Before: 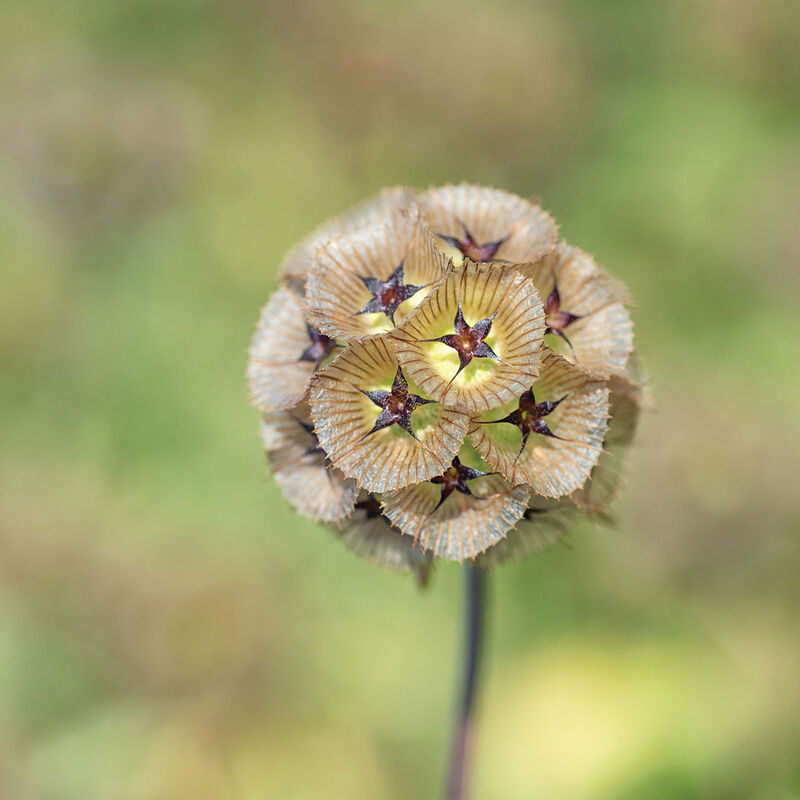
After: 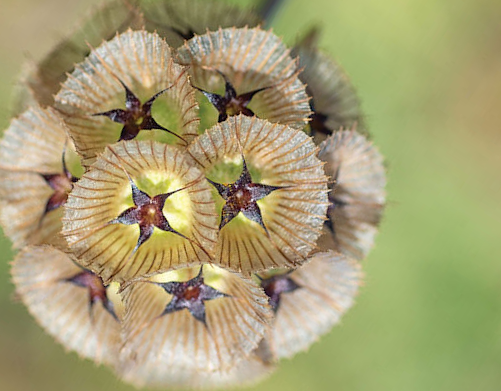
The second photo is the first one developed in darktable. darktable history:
crop and rotate: angle 147.97°, left 9.176%, top 15.576%, right 4.374%, bottom 16.972%
